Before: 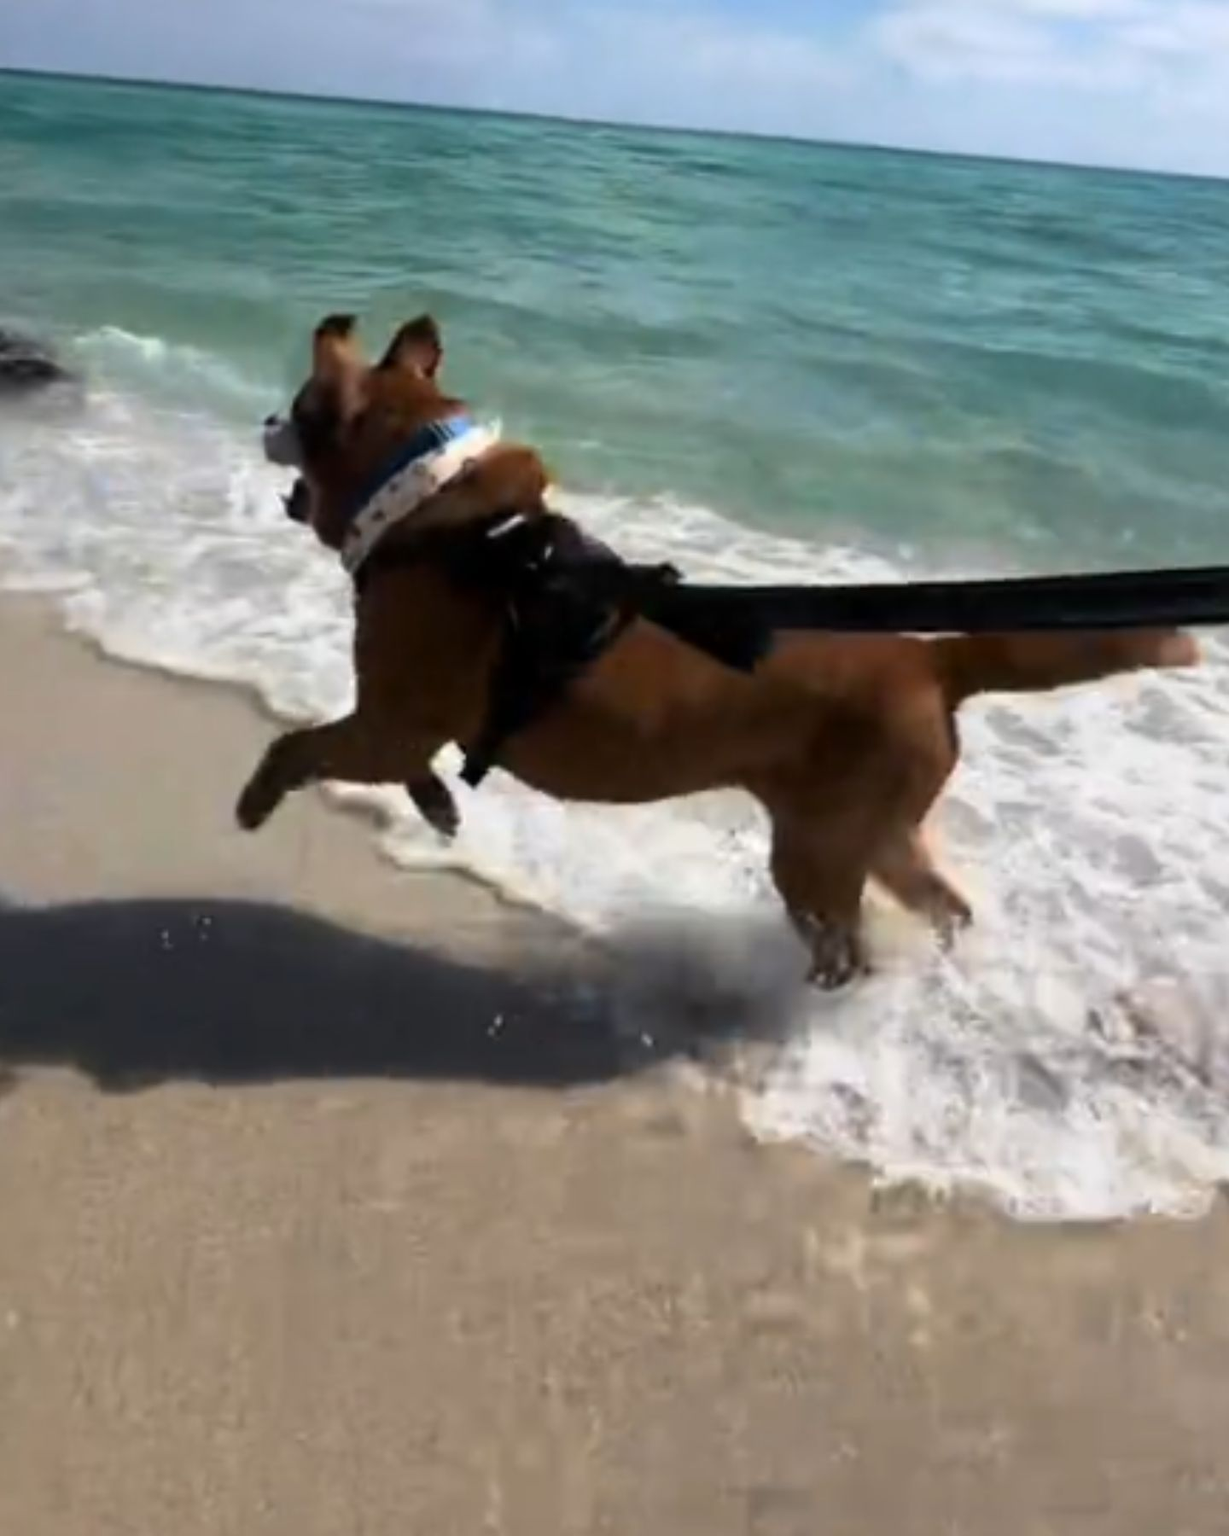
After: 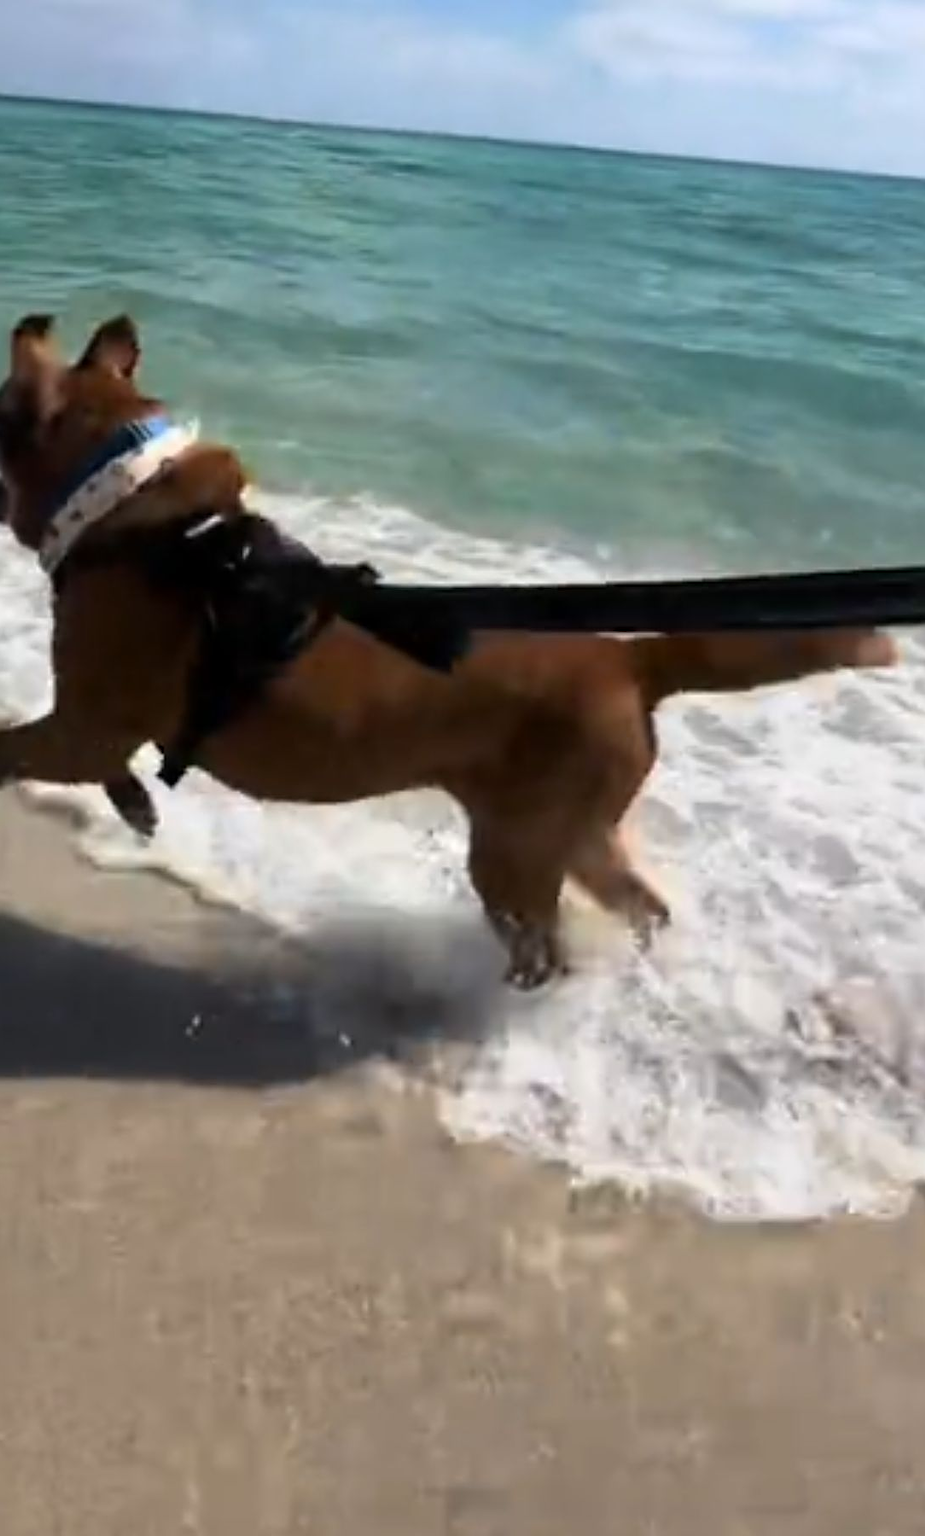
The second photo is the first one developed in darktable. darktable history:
crop and rotate: left 24.6%
sharpen: on, module defaults
